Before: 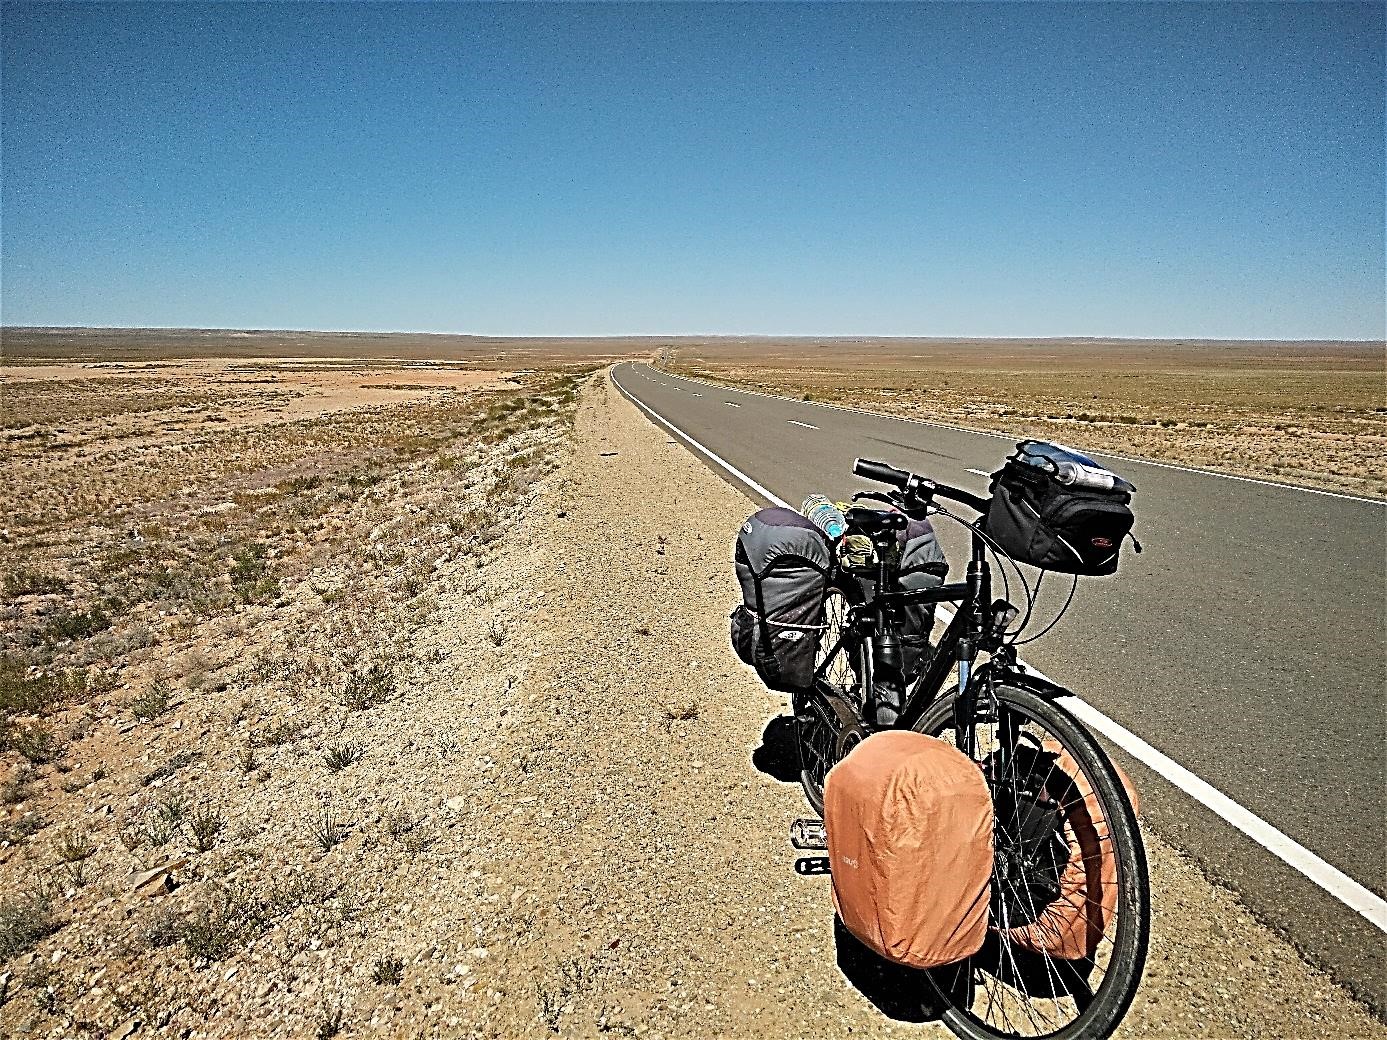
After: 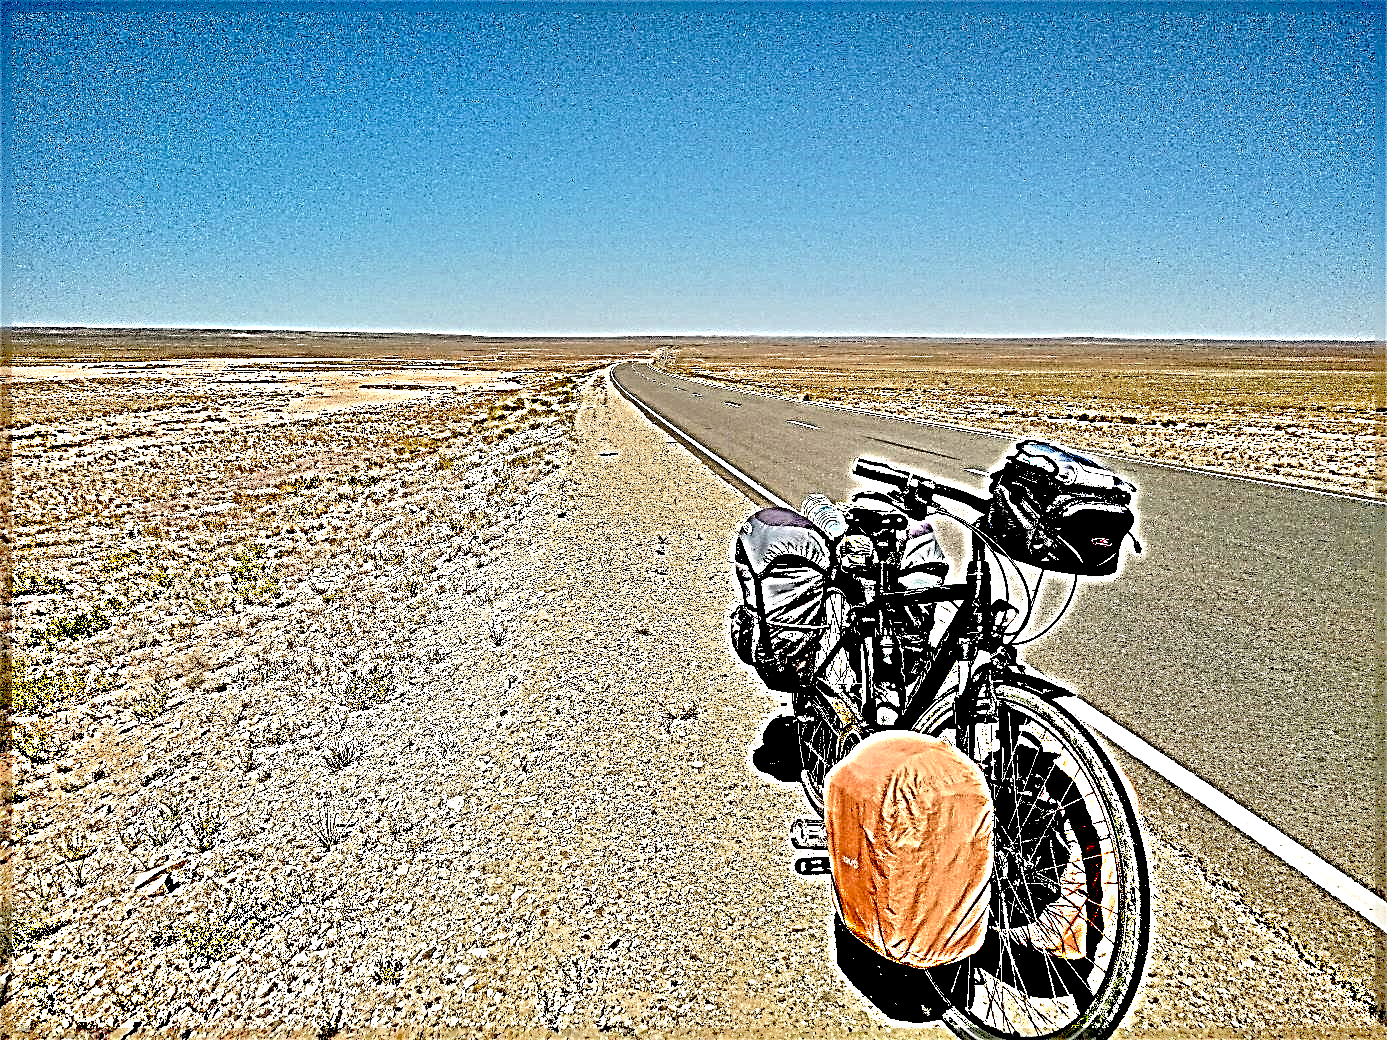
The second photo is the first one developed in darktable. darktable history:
exposure: black level correction 0.047, exposure 0.013 EV, compensate highlight preservation false
tone equalizer: -8 EV 2 EV, -7 EV 2 EV, -6 EV 2 EV, -5 EV 2 EV, -4 EV 2 EV, -3 EV 1.5 EV, -2 EV 1 EV, -1 EV 0.5 EV
sharpen: radius 6.3, amount 1.8, threshold 0
